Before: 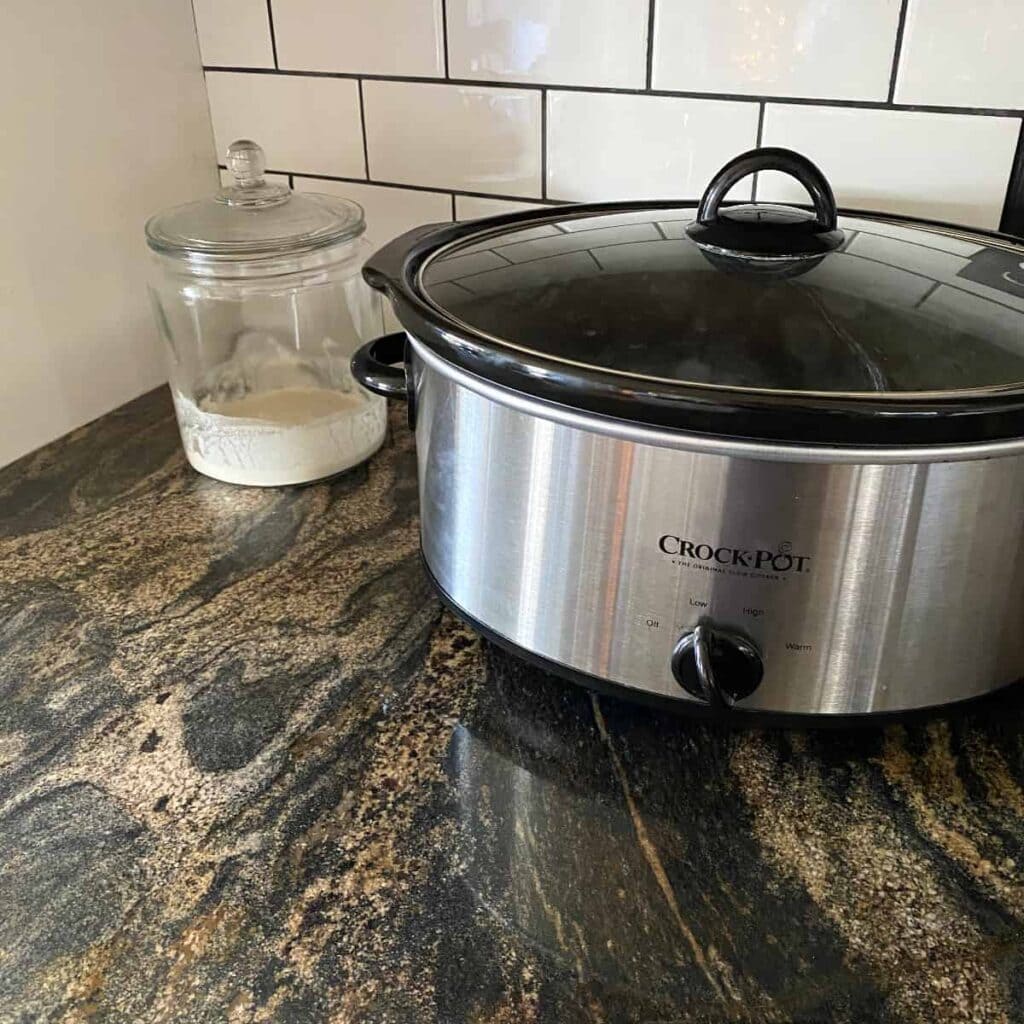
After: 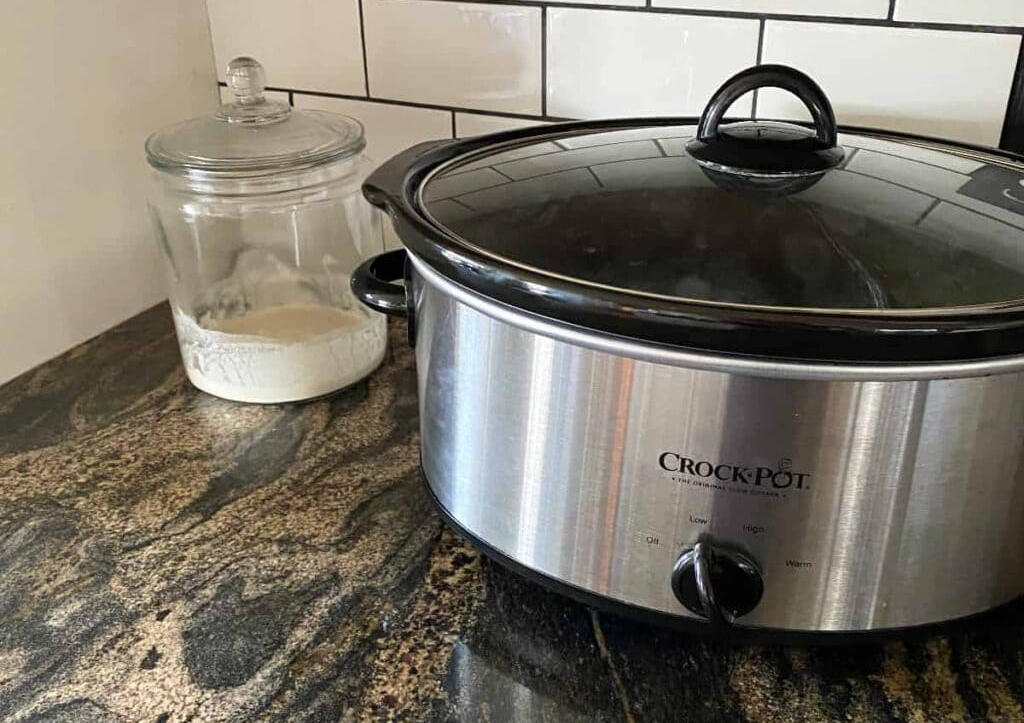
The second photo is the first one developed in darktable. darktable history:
crop and rotate: top 8.17%, bottom 21.165%
